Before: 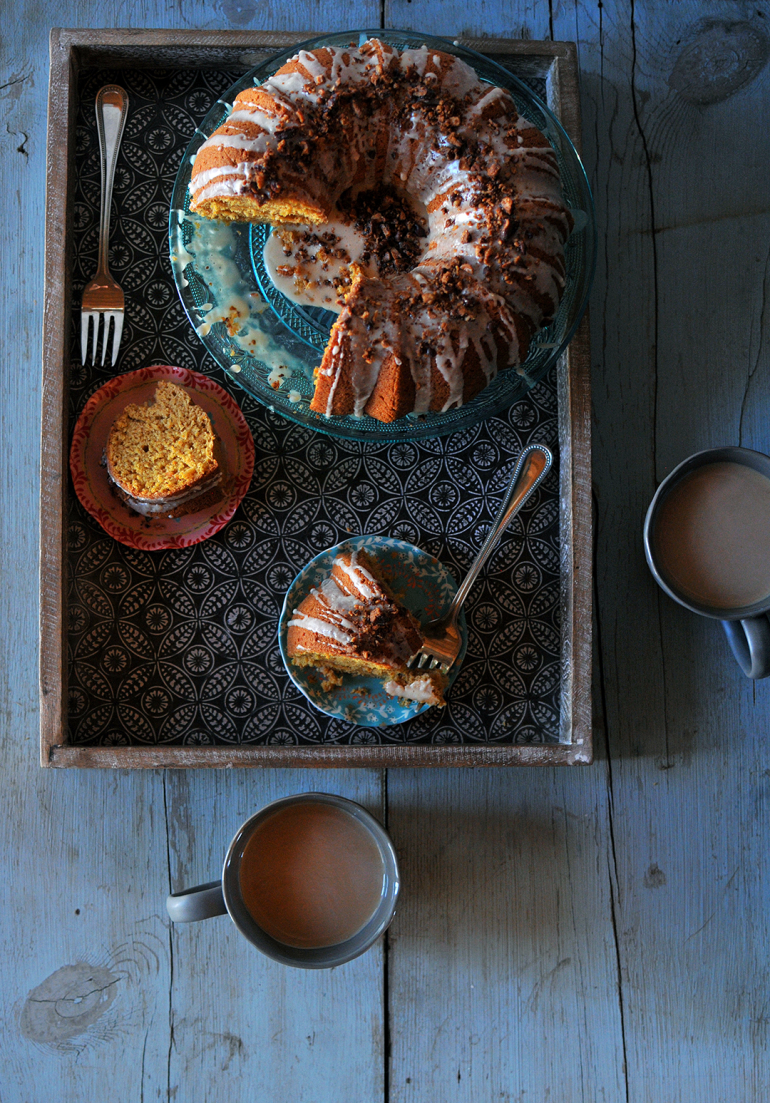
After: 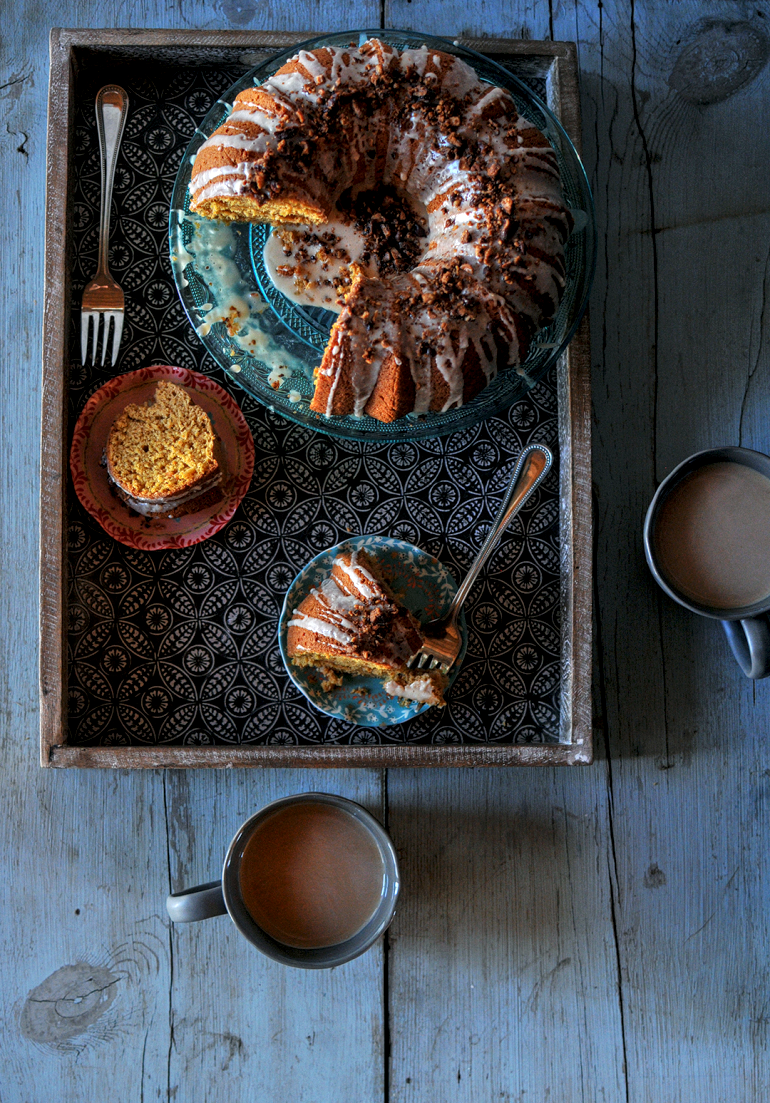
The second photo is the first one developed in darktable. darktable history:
local contrast: highlights 61%, detail 143%, midtone range 0.428
white balance: emerald 1
